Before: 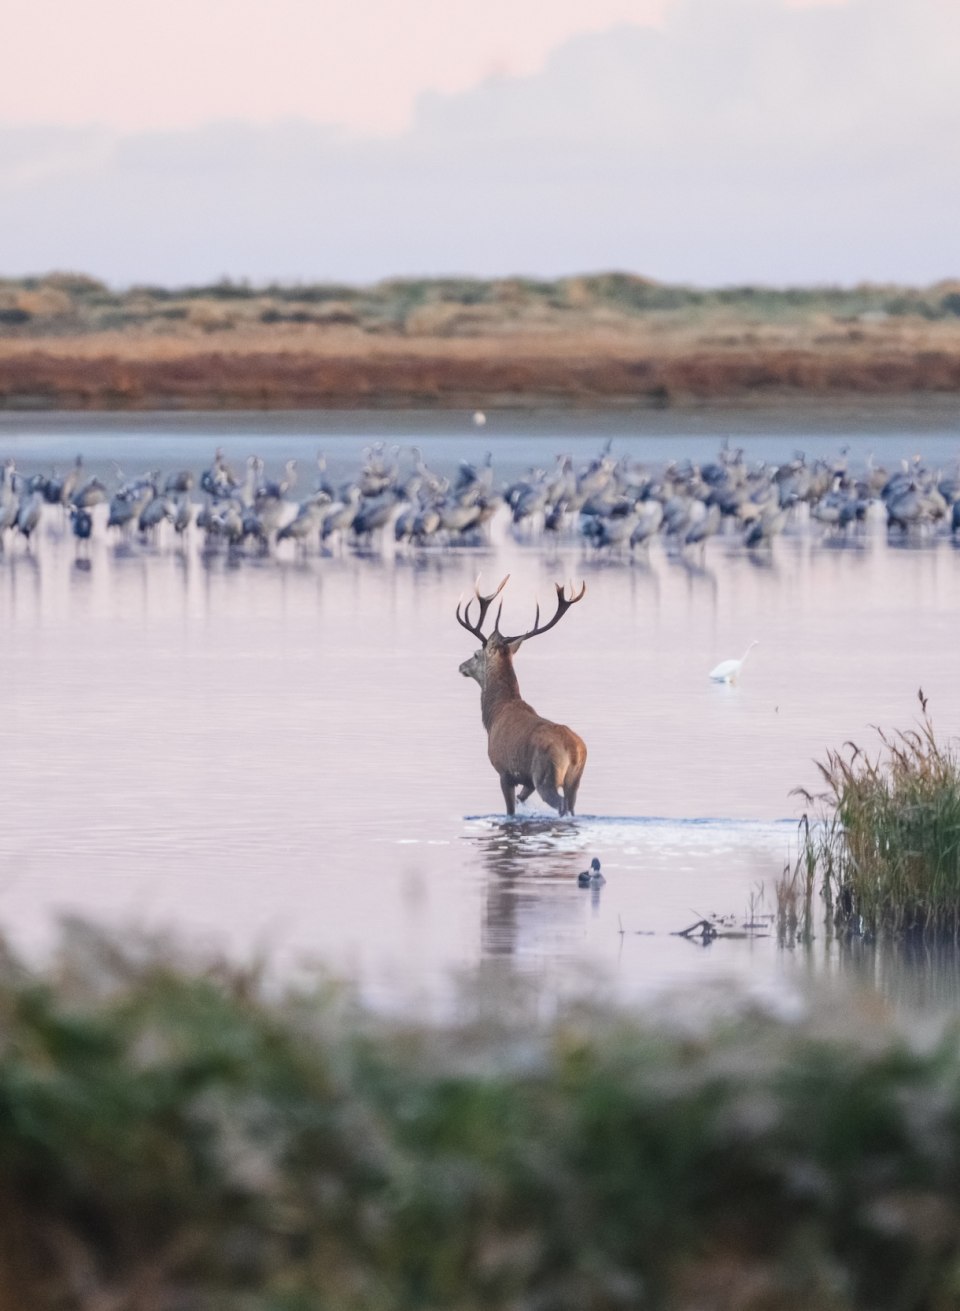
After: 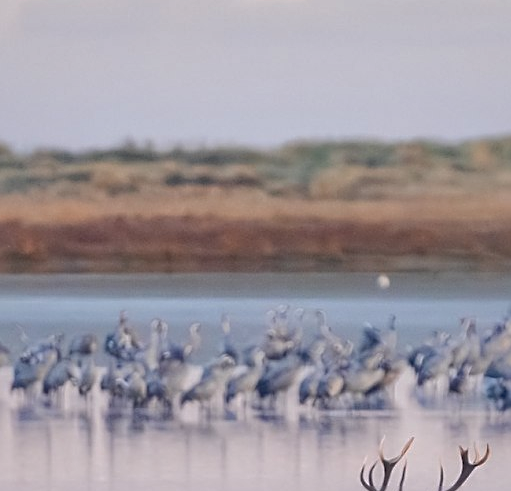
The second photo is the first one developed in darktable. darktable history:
crop: left 10.069%, top 10.51%, right 36.663%, bottom 51.963%
shadows and highlights: shadows 40.05, highlights -59.89
sharpen: on, module defaults
